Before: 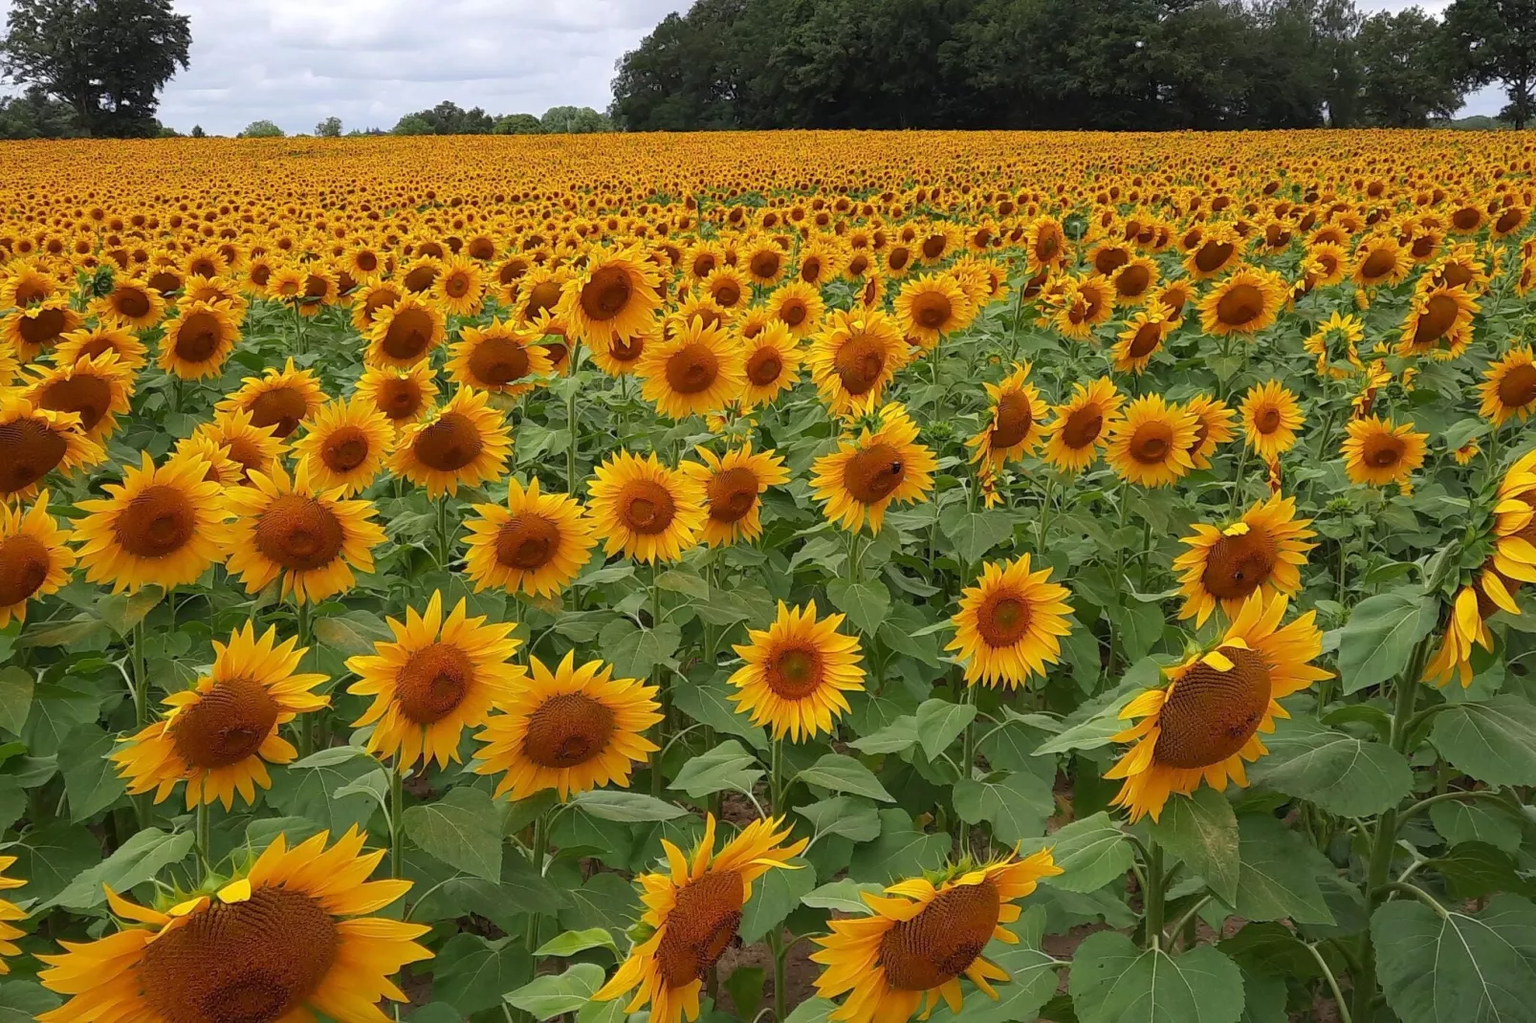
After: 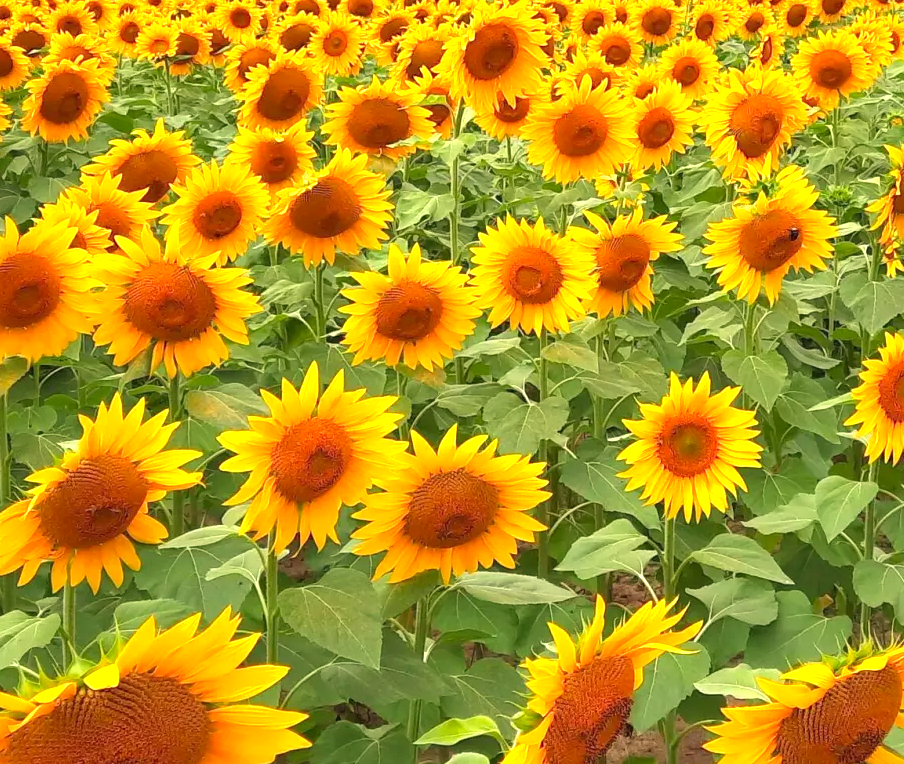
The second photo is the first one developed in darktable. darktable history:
exposure: exposure 1.25 EV, compensate exposure bias true, compensate highlight preservation false
crop: left 8.966%, top 23.852%, right 34.699%, bottom 4.703%
contrast brightness saturation: saturation 0.1
white balance: red 1.045, blue 0.932
